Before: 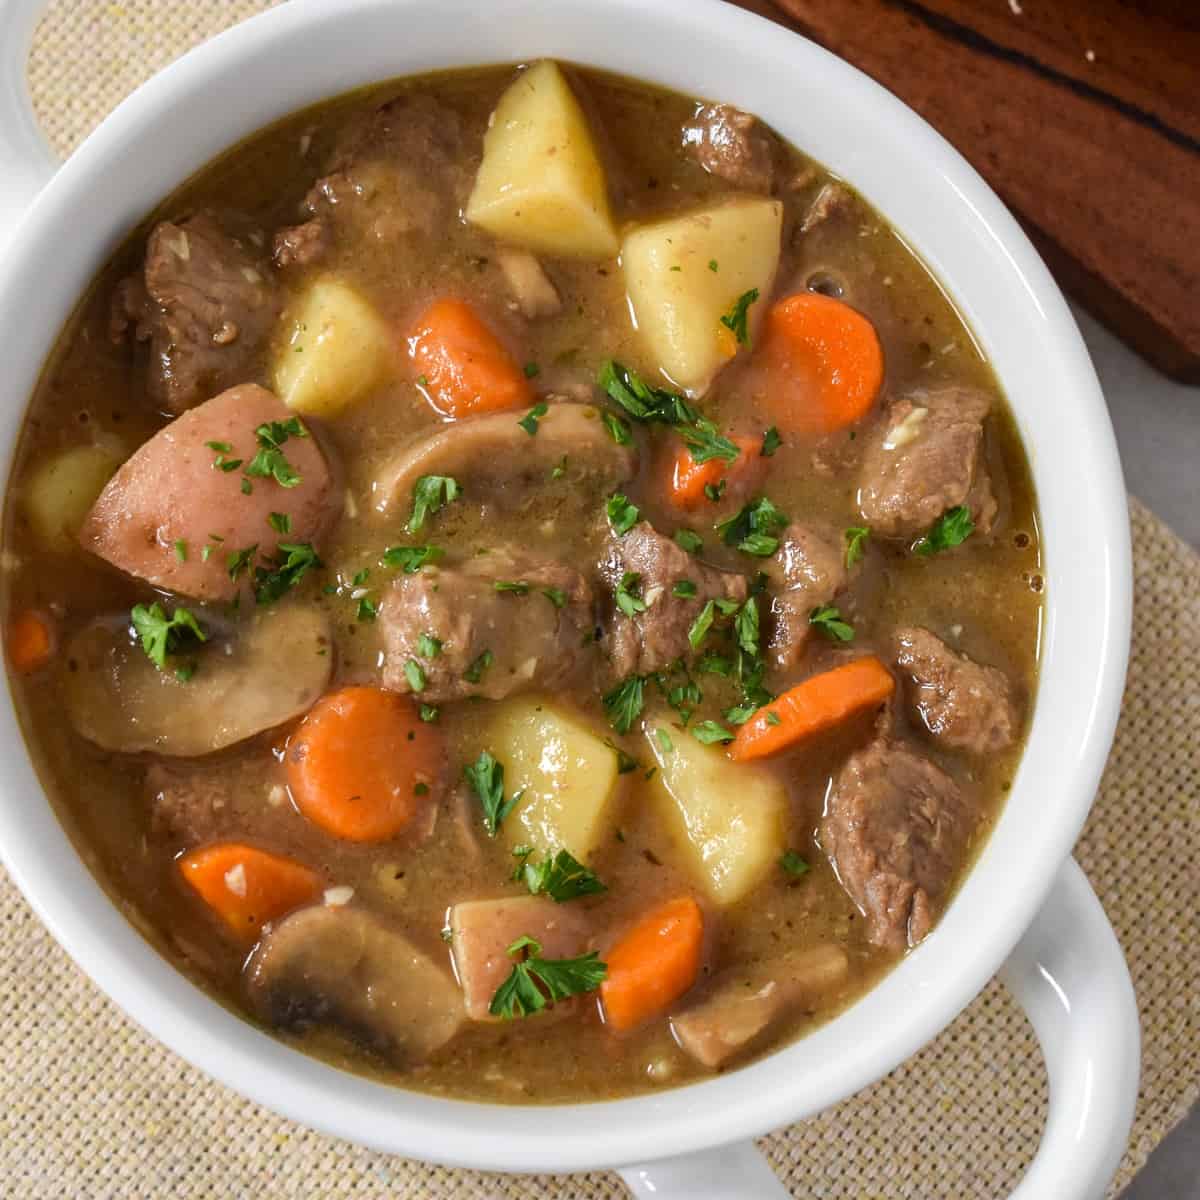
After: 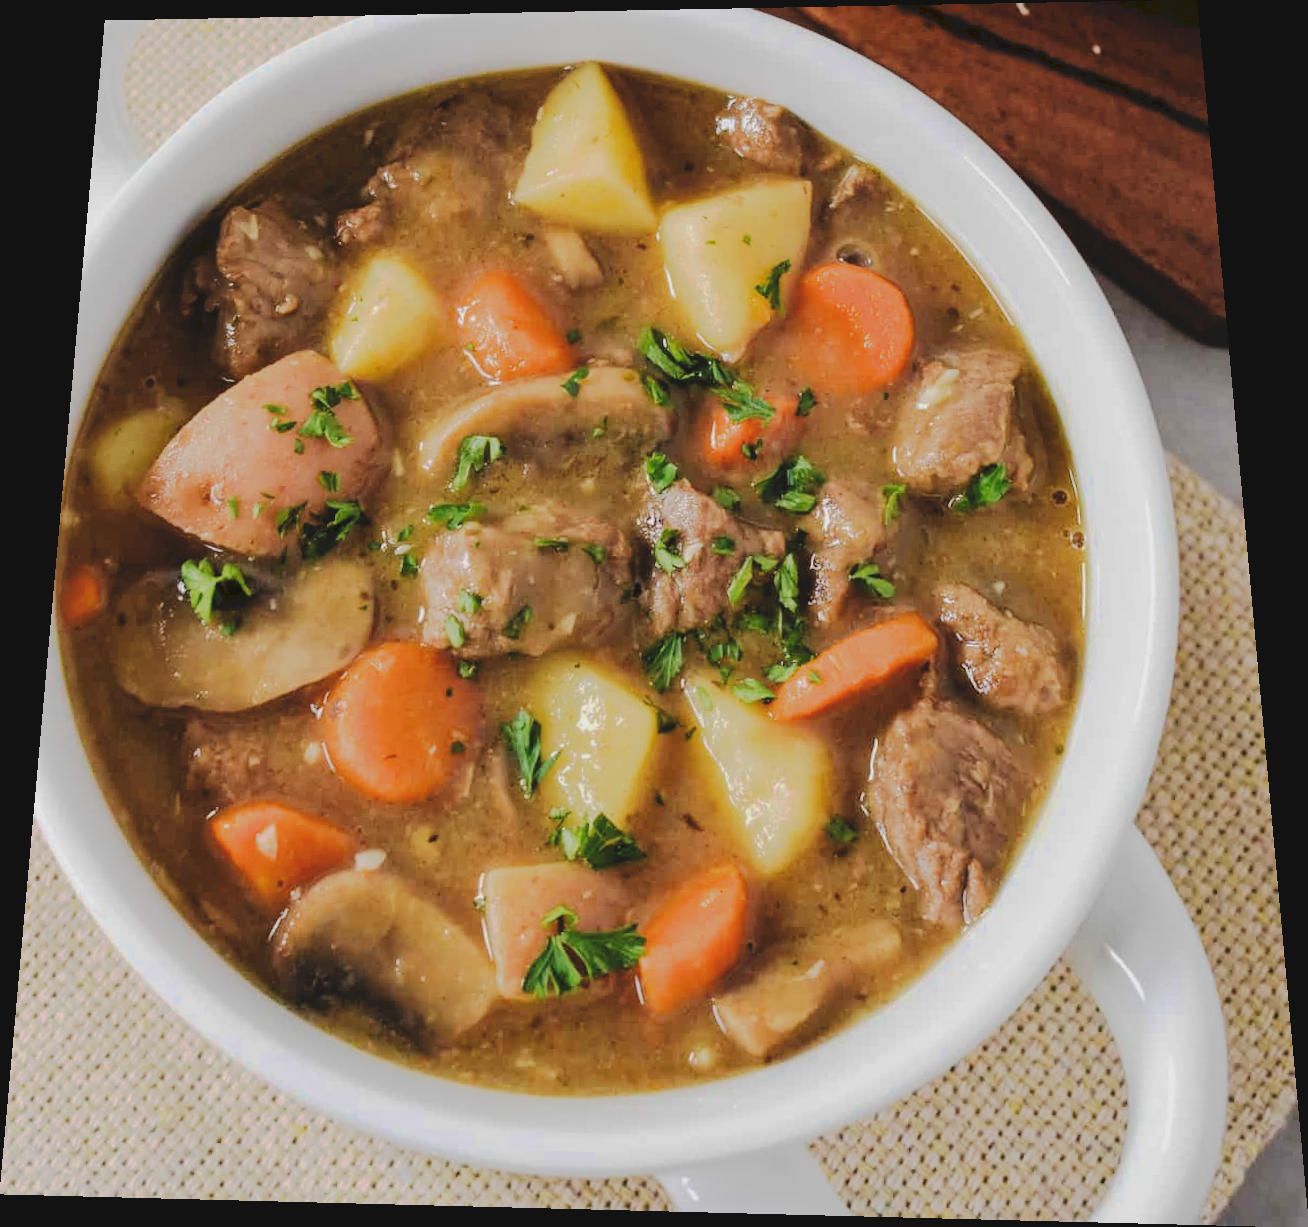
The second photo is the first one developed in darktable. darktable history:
tone curve: curves: ch0 [(0, 0) (0.003, 0.098) (0.011, 0.099) (0.025, 0.103) (0.044, 0.114) (0.069, 0.13) (0.1, 0.142) (0.136, 0.161) (0.177, 0.189) (0.224, 0.224) (0.277, 0.266) (0.335, 0.32) (0.399, 0.38) (0.468, 0.45) (0.543, 0.522) (0.623, 0.598) (0.709, 0.669) (0.801, 0.731) (0.898, 0.786) (1, 1)], preserve colors none
color balance rgb: global vibrance 1%, saturation formula JzAzBz (2021)
exposure: black level correction 0.001, exposure 0.675 EV, compensate highlight preservation false
rotate and perspective: rotation 0.128°, lens shift (vertical) -0.181, lens shift (horizontal) -0.044, shear 0.001, automatic cropping off
filmic rgb: black relative exposure -5 EV, hardness 2.88, contrast 1.2
